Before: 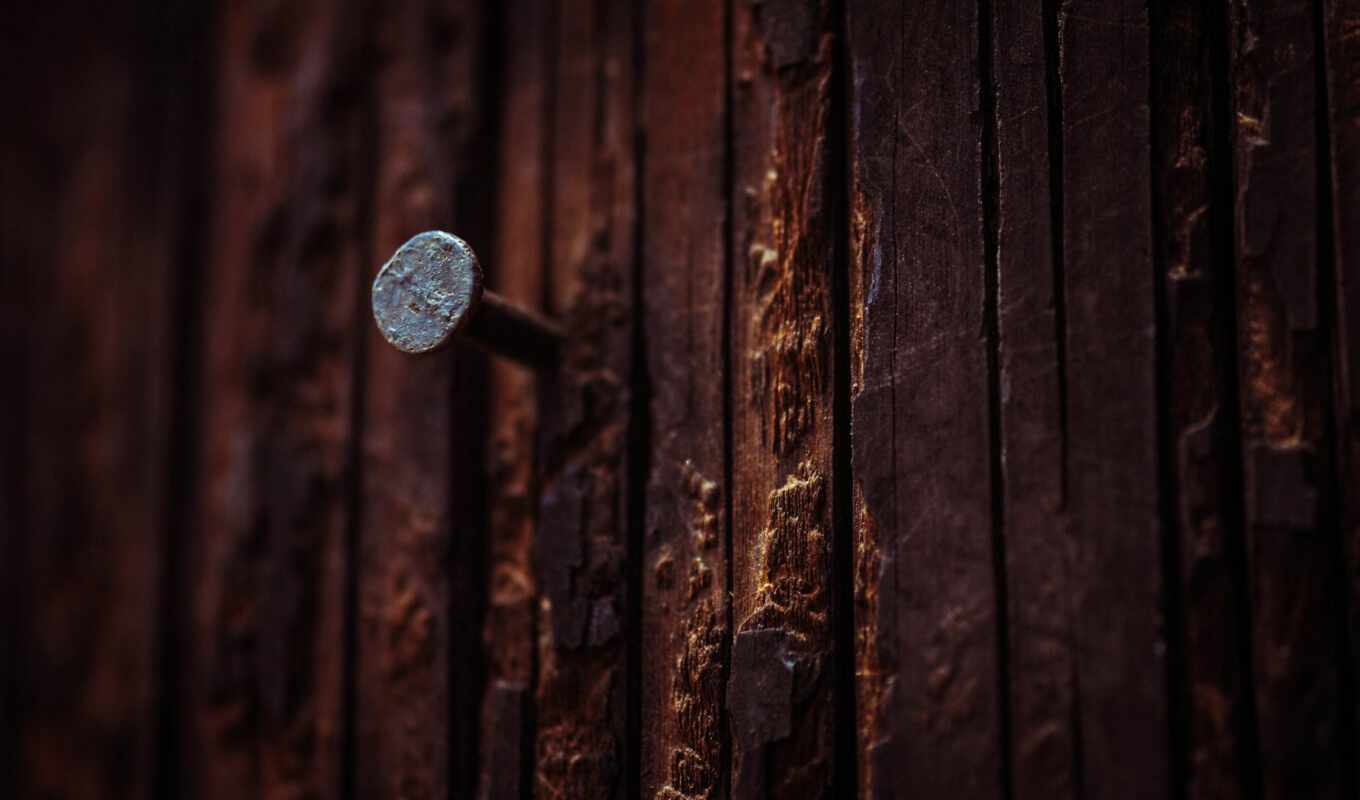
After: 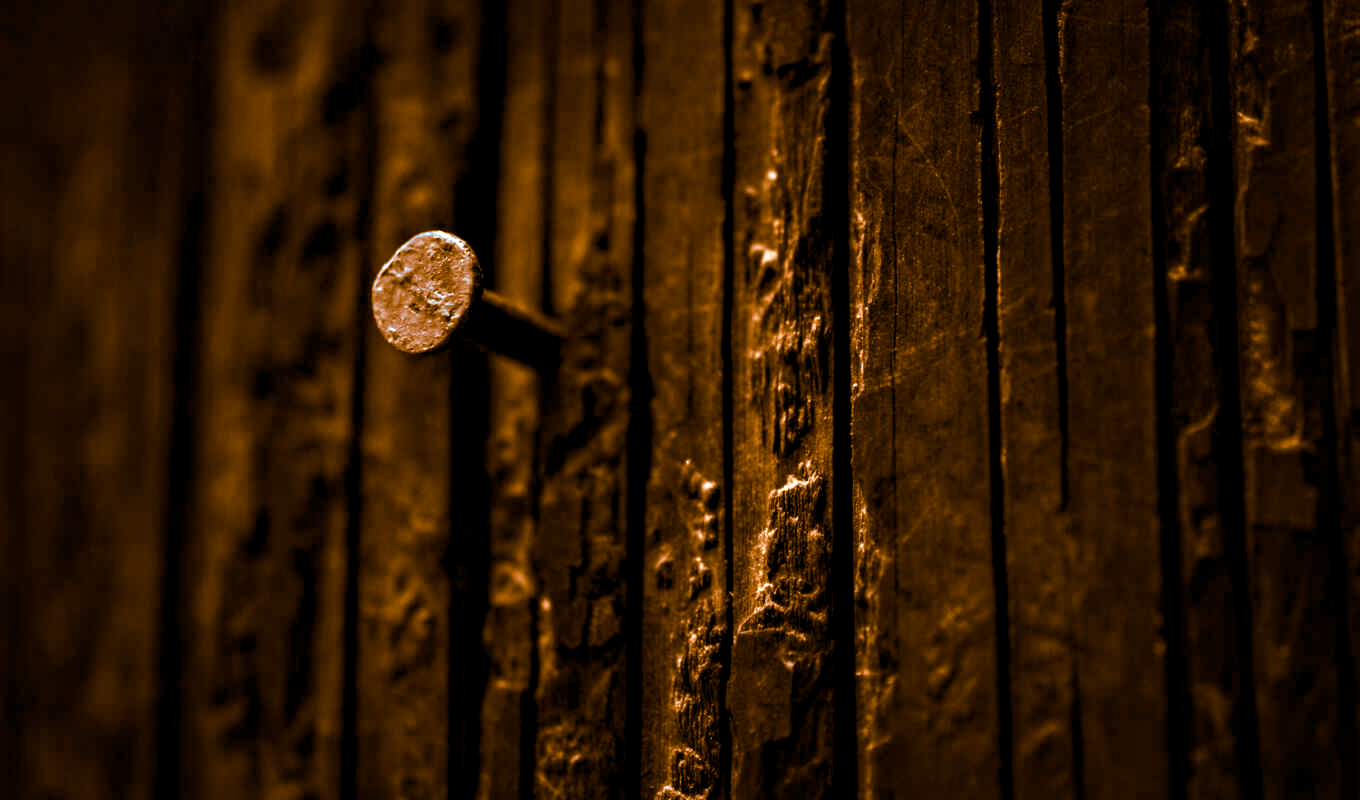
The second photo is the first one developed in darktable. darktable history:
split-toning: shadows › hue 26°, shadows › saturation 0.92, highlights › hue 40°, highlights › saturation 0.92, balance -63, compress 0%
contrast equalizer: y [[0.511, 0.558, 0.631, 0.632, 0.559, 0.512], [0.5 ×6], [0.5 ×6], [0 ×6], [0 ×6]]
